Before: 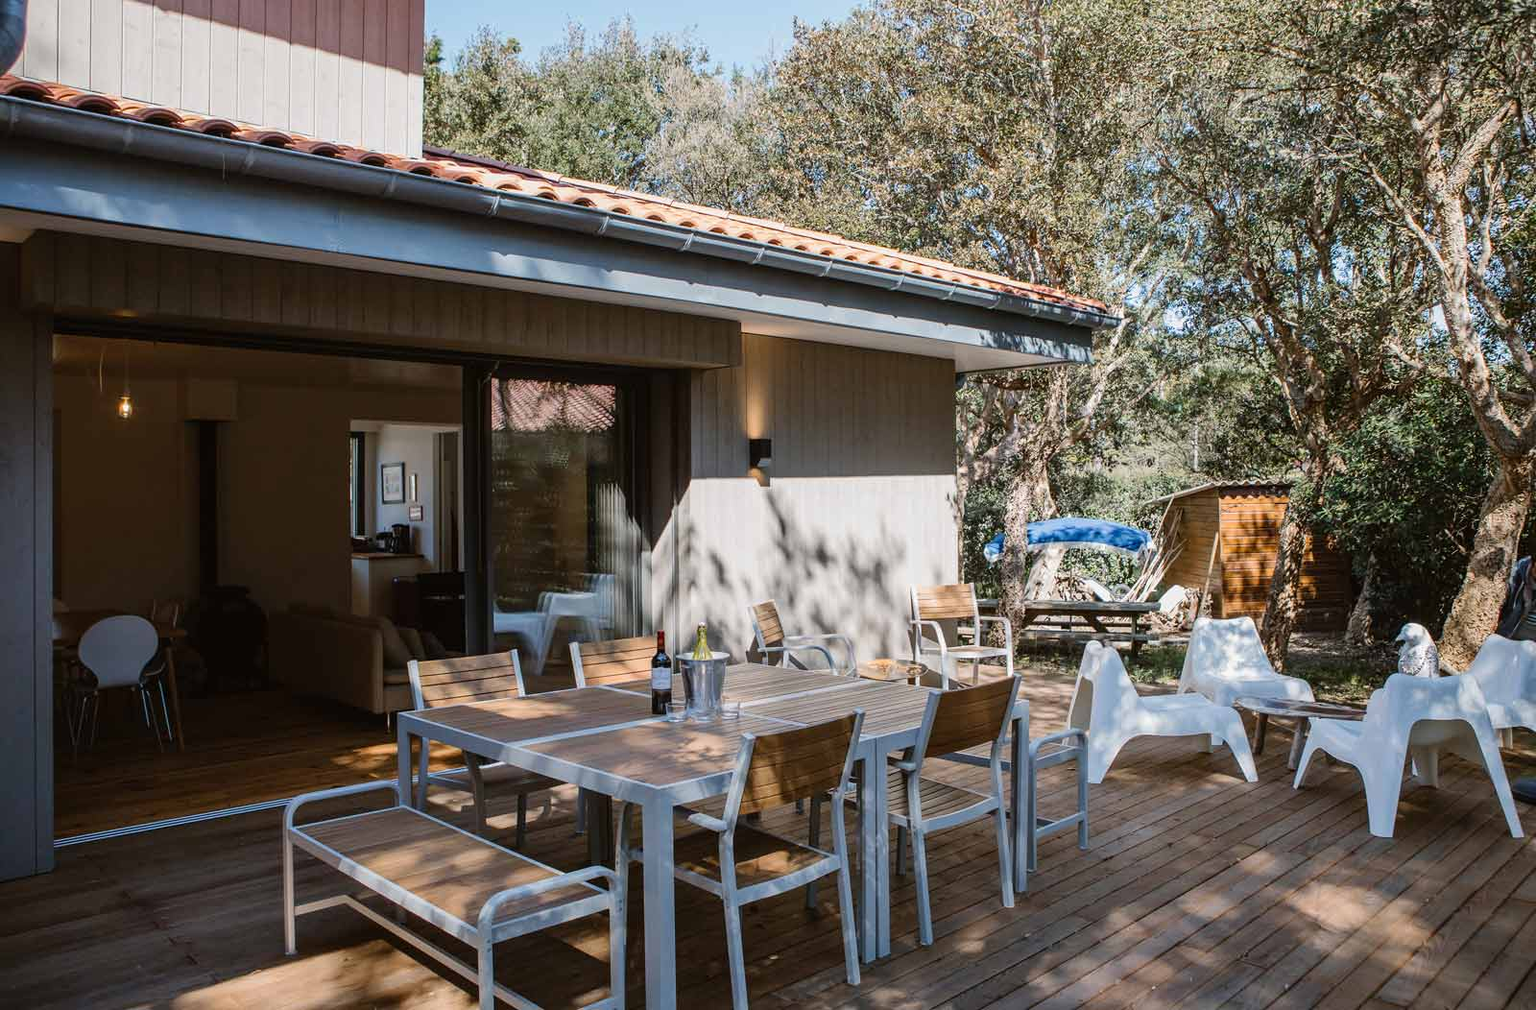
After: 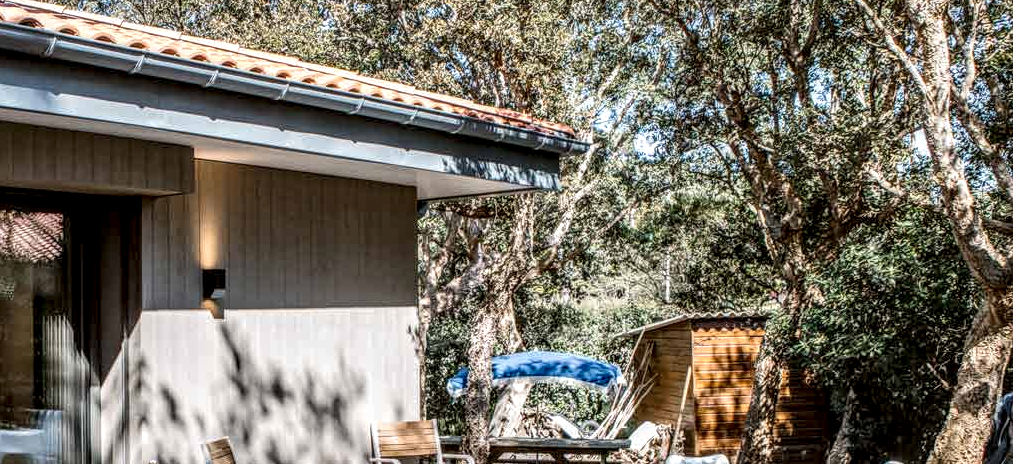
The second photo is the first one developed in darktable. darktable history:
crop: left 36.185%, top 17.901%, right 0.493%, bottom 37.987%
color correction: highlights a* -0.115, highlights b* 0.147
local contrast: highlights 5%, shadows 6%, detail 182%
